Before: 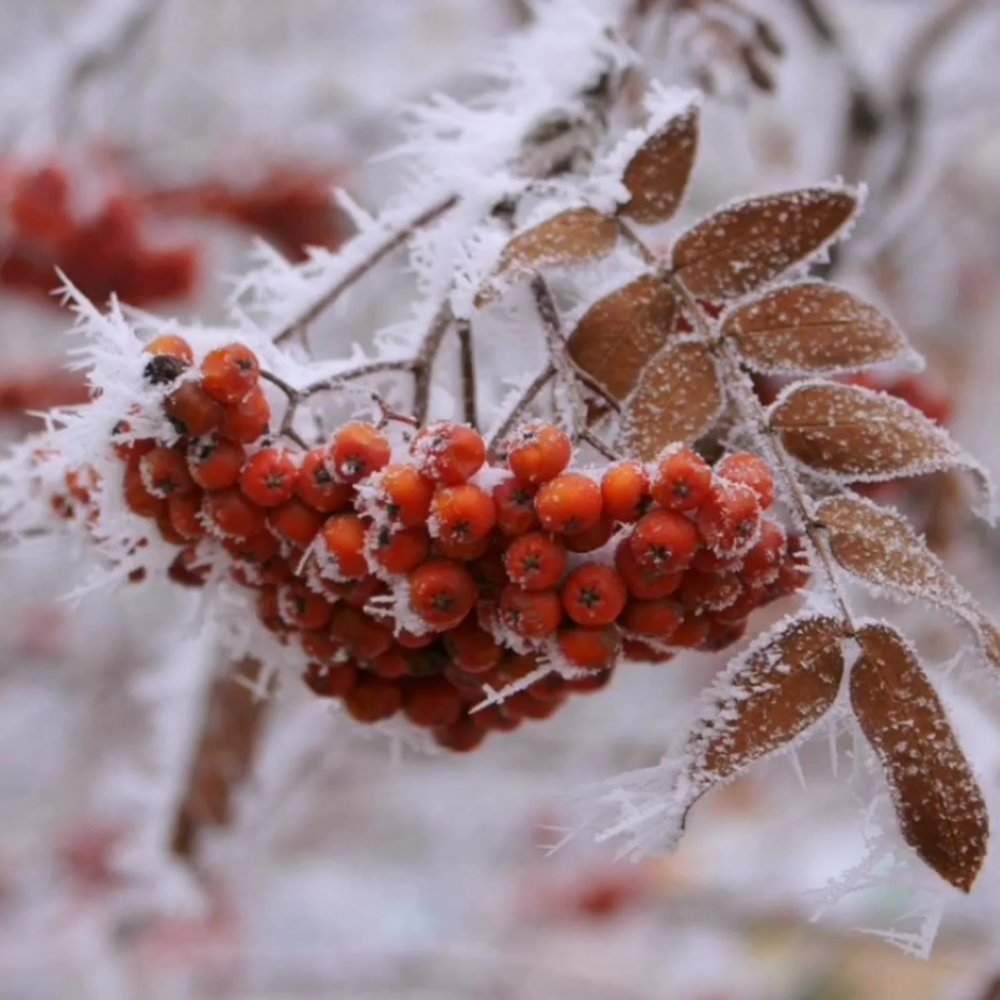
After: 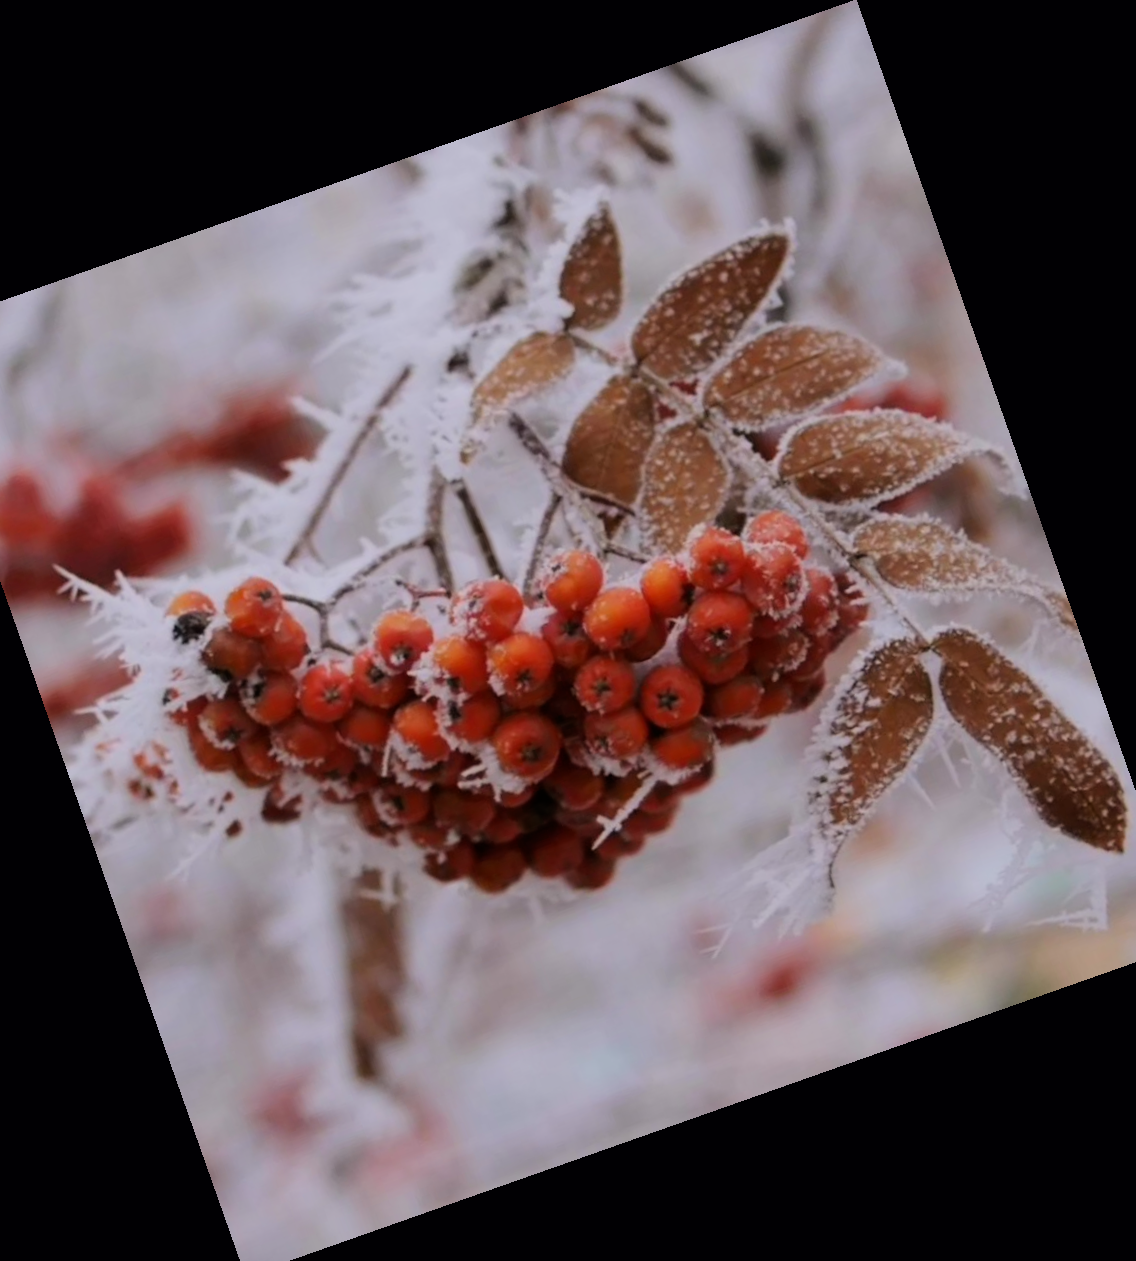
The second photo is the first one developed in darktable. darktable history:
filmic rgb: black relative exposure -7.65 EV, white relative exposure 4.56 EV, hardness 3.61, color science v6 (2022)
crop and rotate: angle 19.43°, left 6.812%, right 4.125%, bottom 1.087%
